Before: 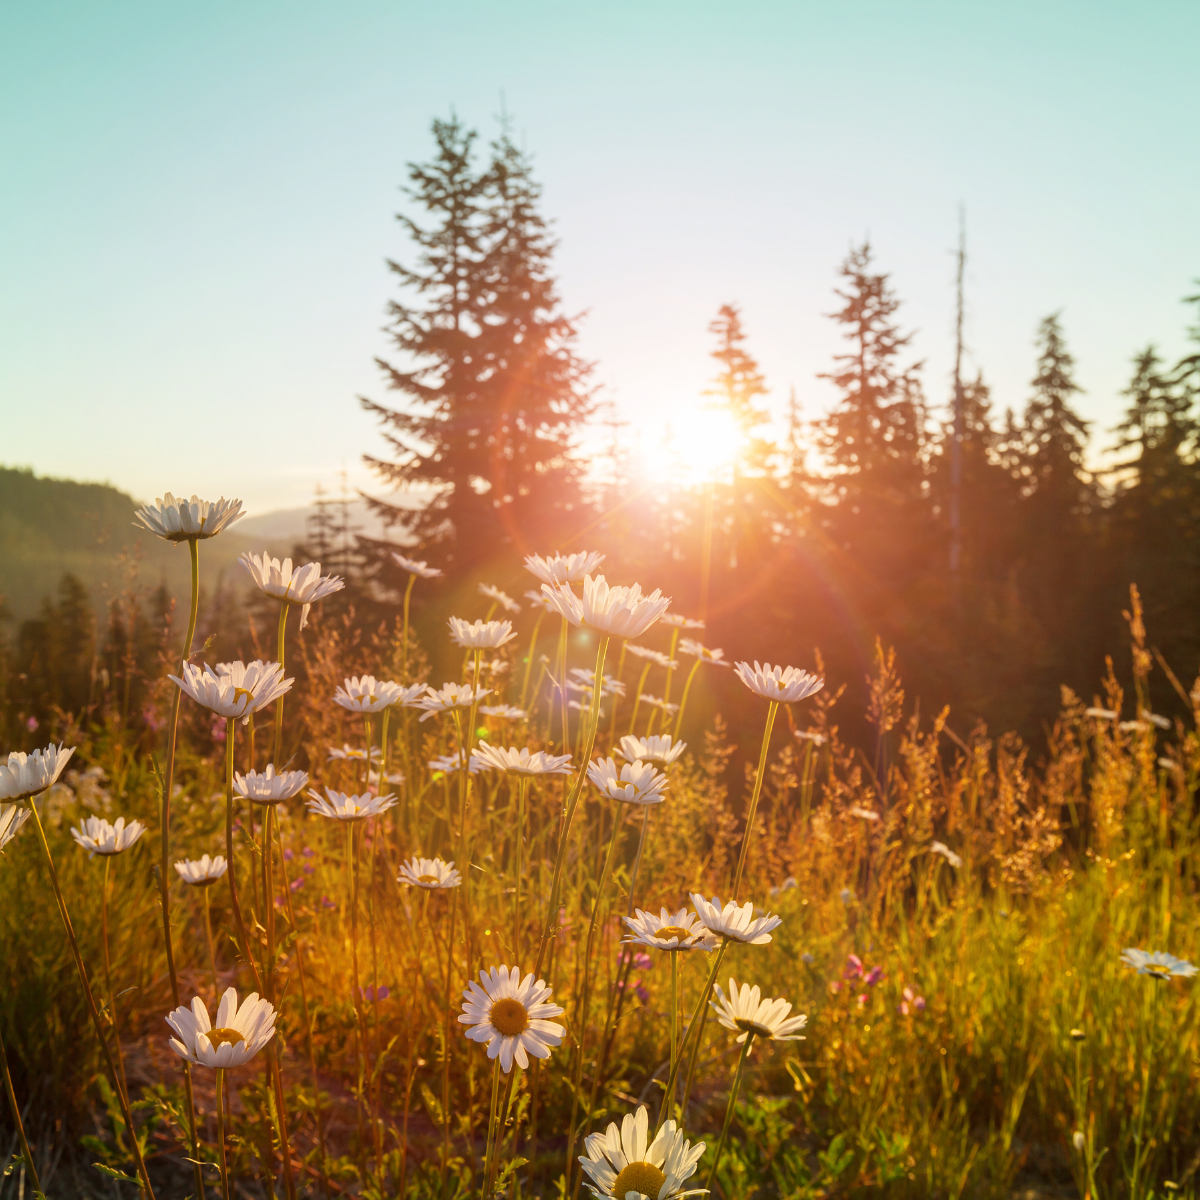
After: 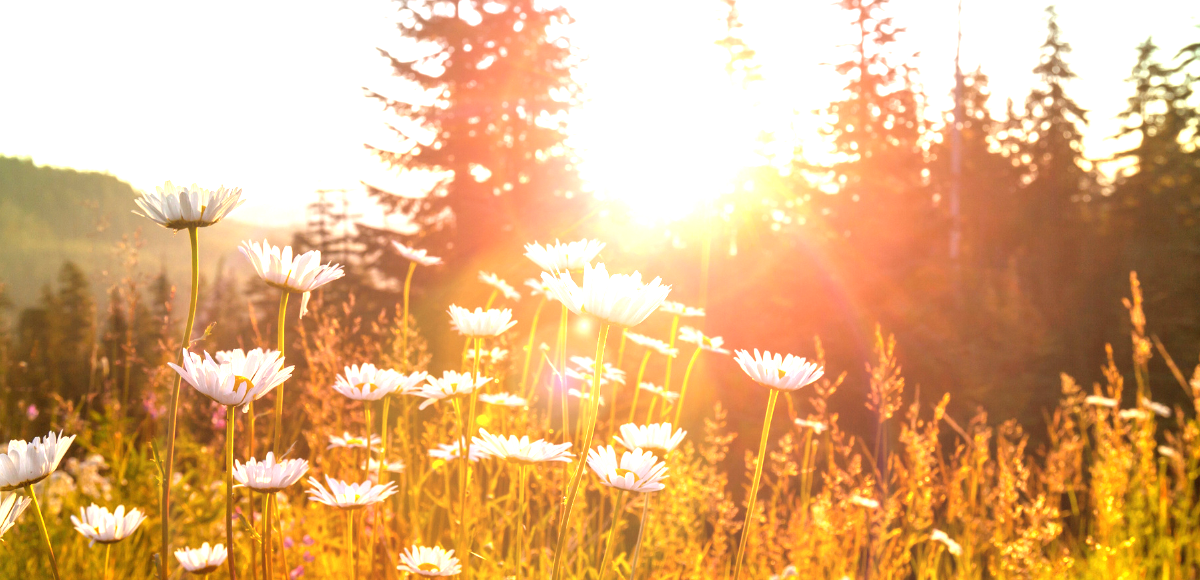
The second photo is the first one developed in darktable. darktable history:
exposure: black level correction 0, exposure 1.3 EV, compensate exposure bias true, compensate highlight preservation false
crop and rotate: top 26.056%, bottom 25.543%
white balance: red 0.984, blue 1.059
